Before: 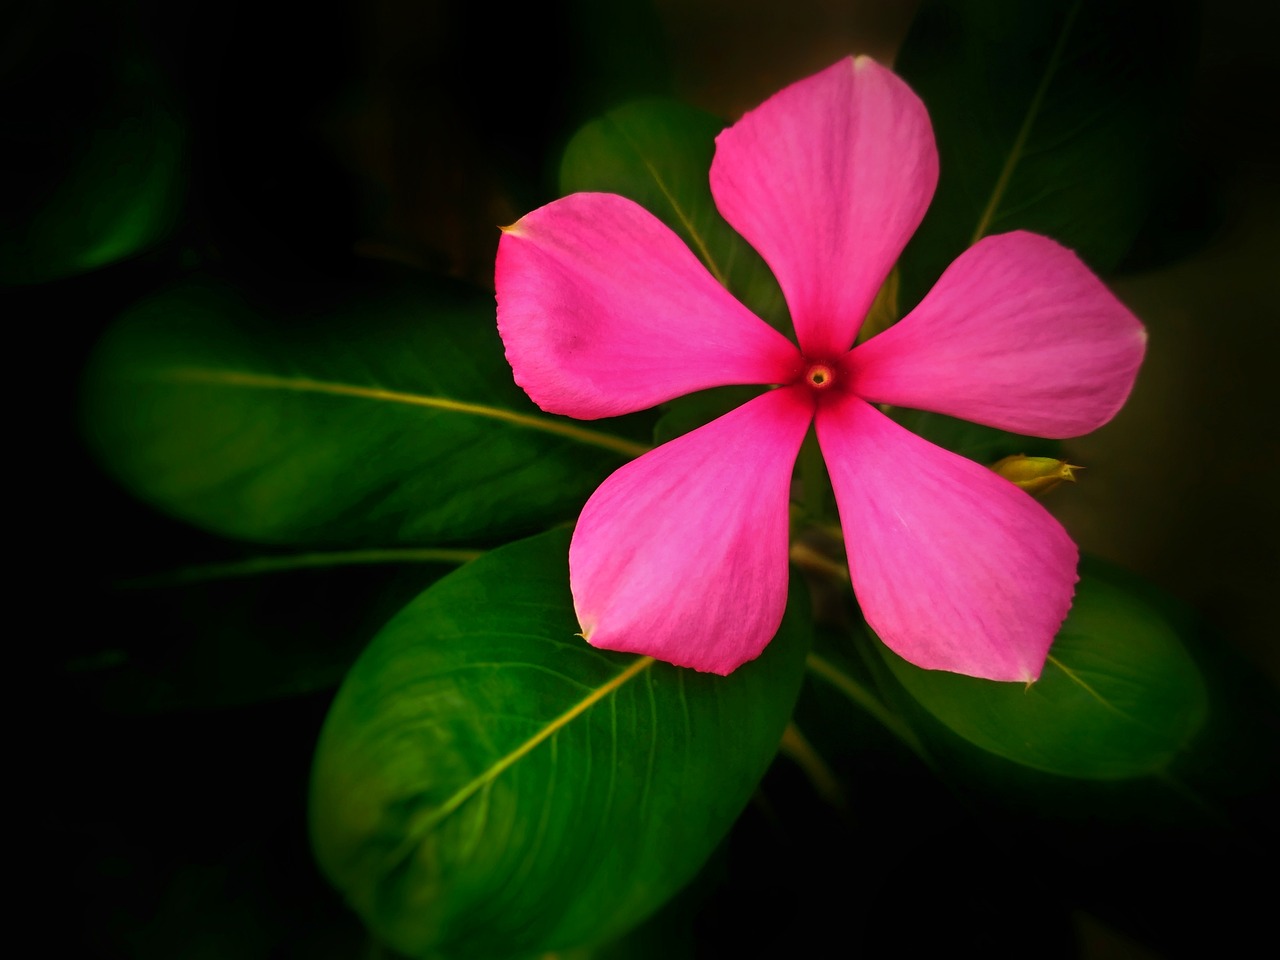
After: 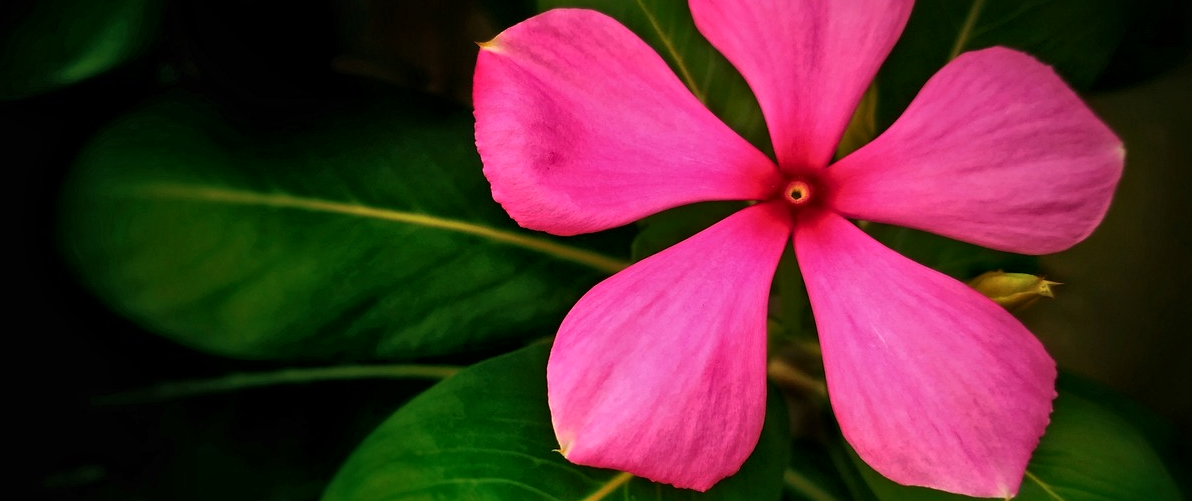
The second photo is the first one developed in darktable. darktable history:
crop: left 1.744%, top 19.225%, right 5.069%, bottom 28.357%
local contrast: mode bilateral grid, contrast 20, coarseness 20, detail 150%, midtone range 0.2
bloom: size 5%, threshold 95%, strength 15%
